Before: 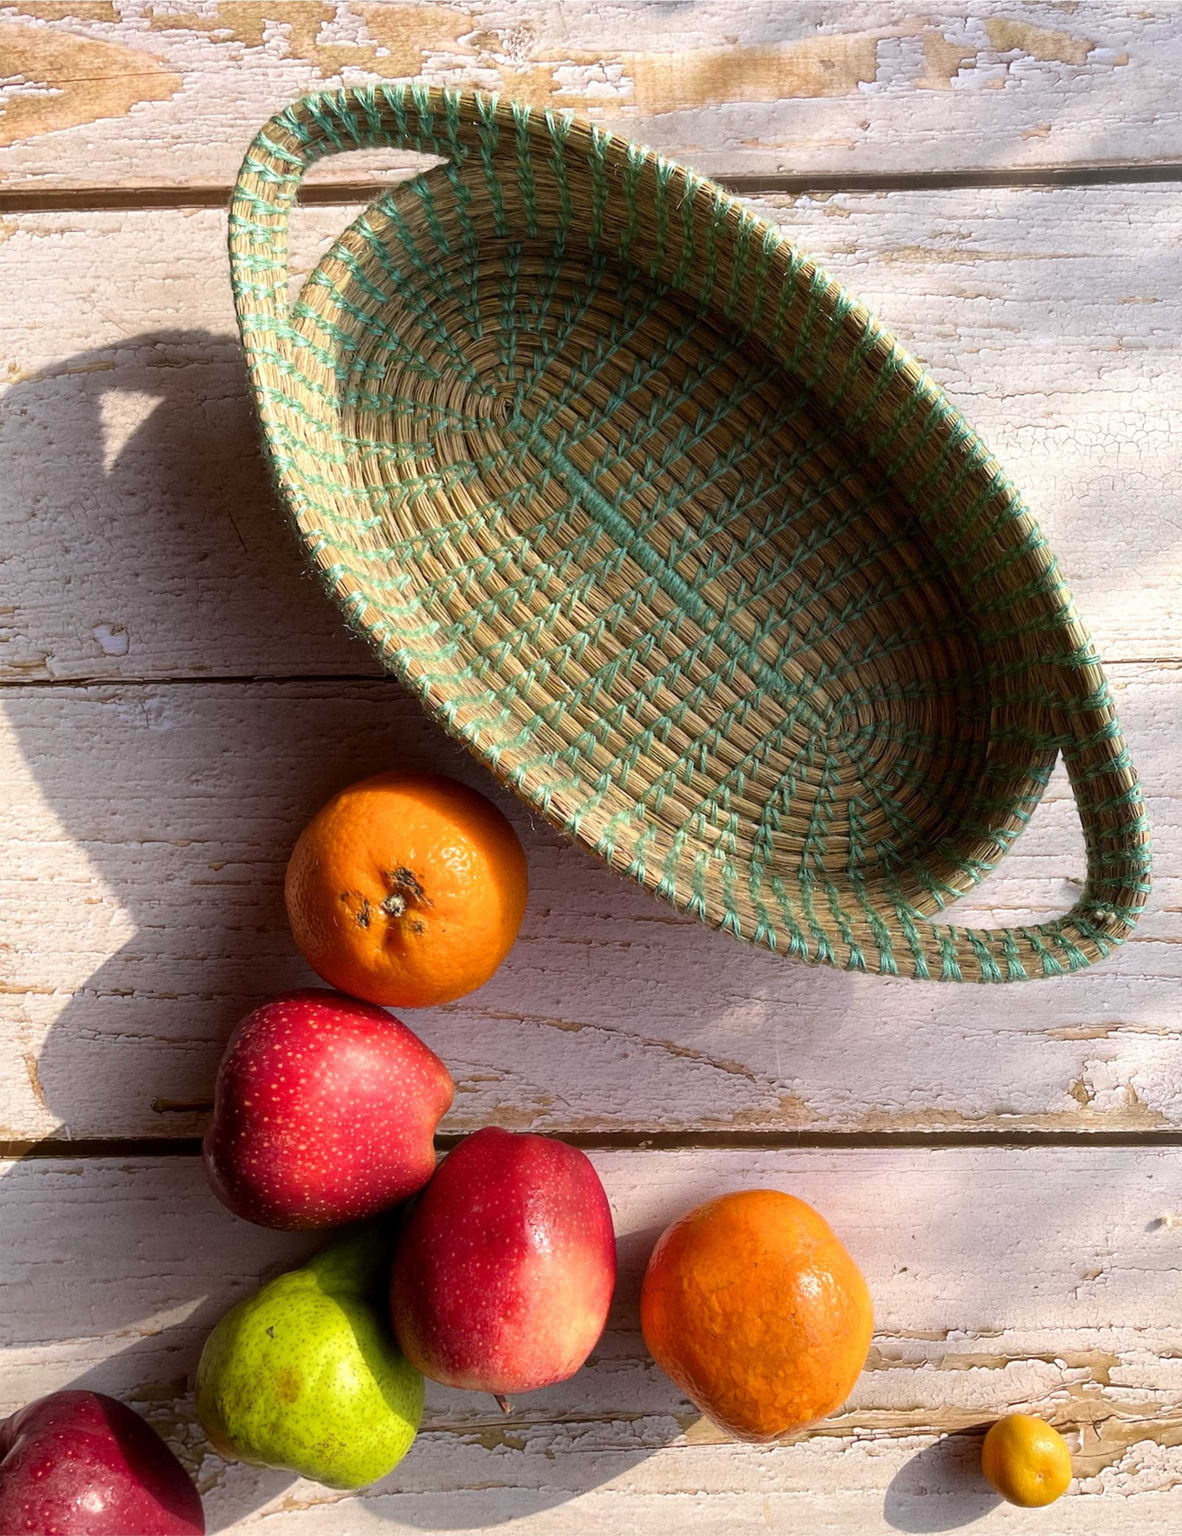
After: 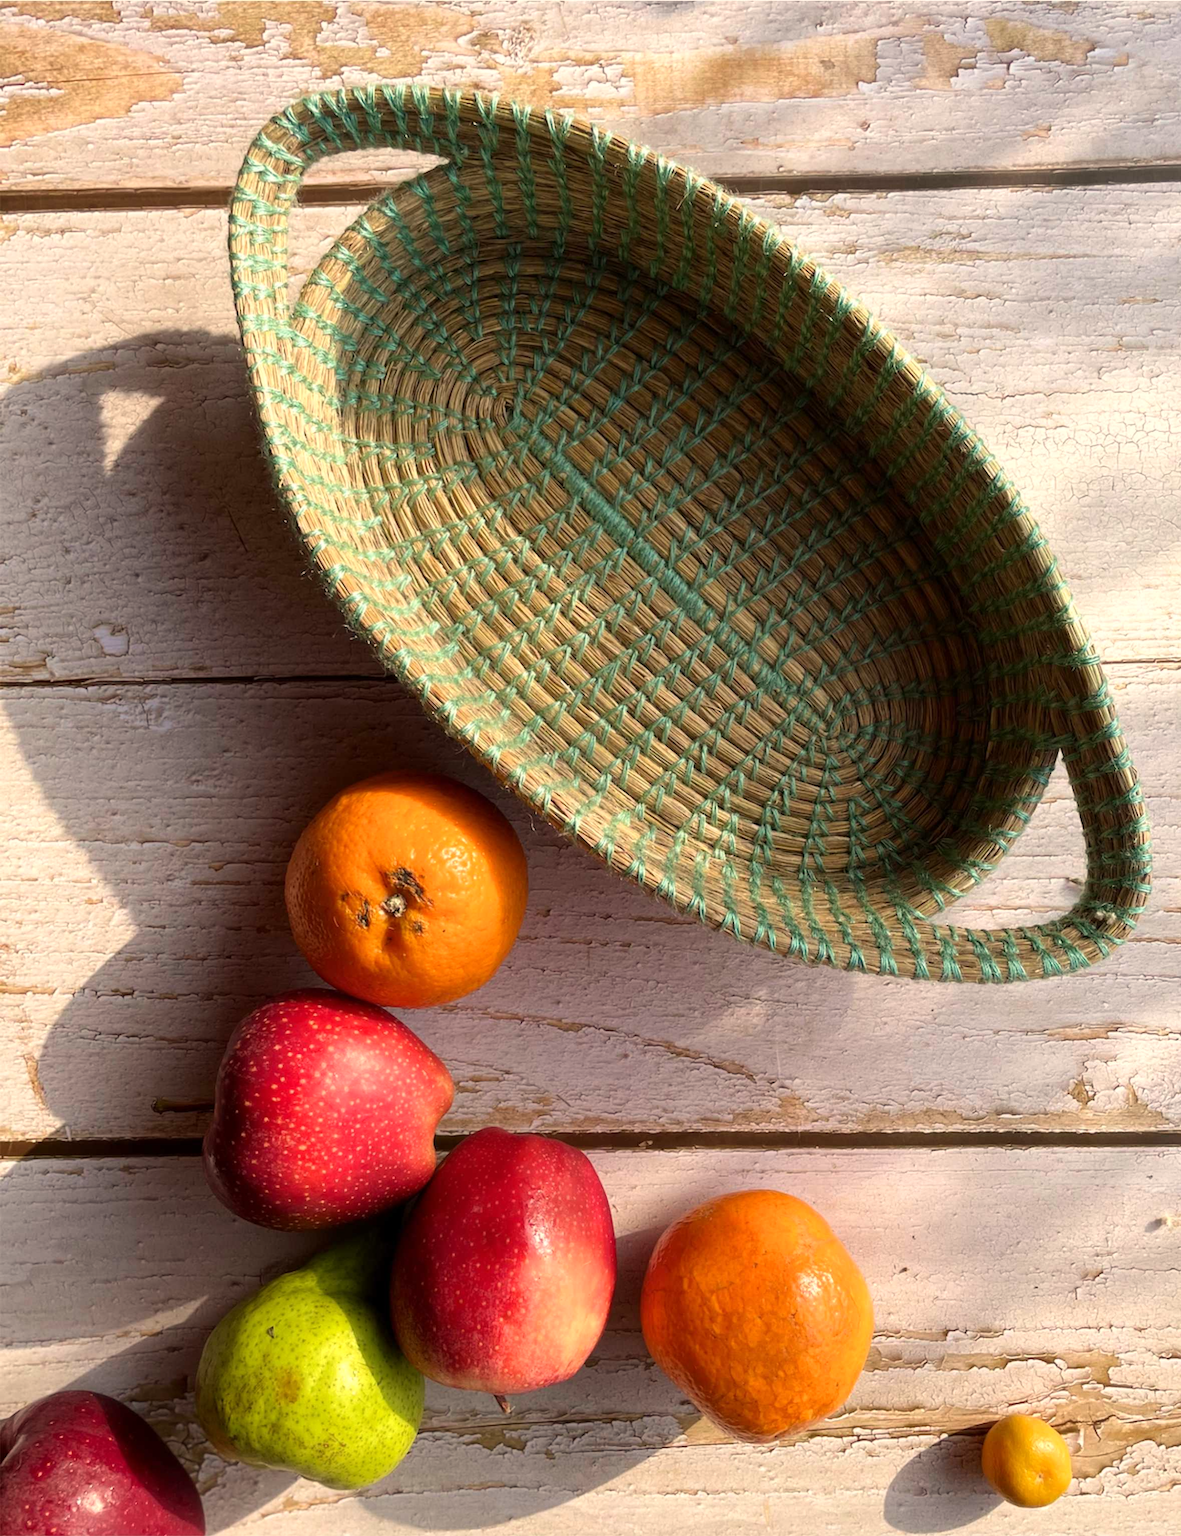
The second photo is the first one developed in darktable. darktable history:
rotate and perspective: crop left 0, crop top 0
white balance: red 1.045, blue 0.932
